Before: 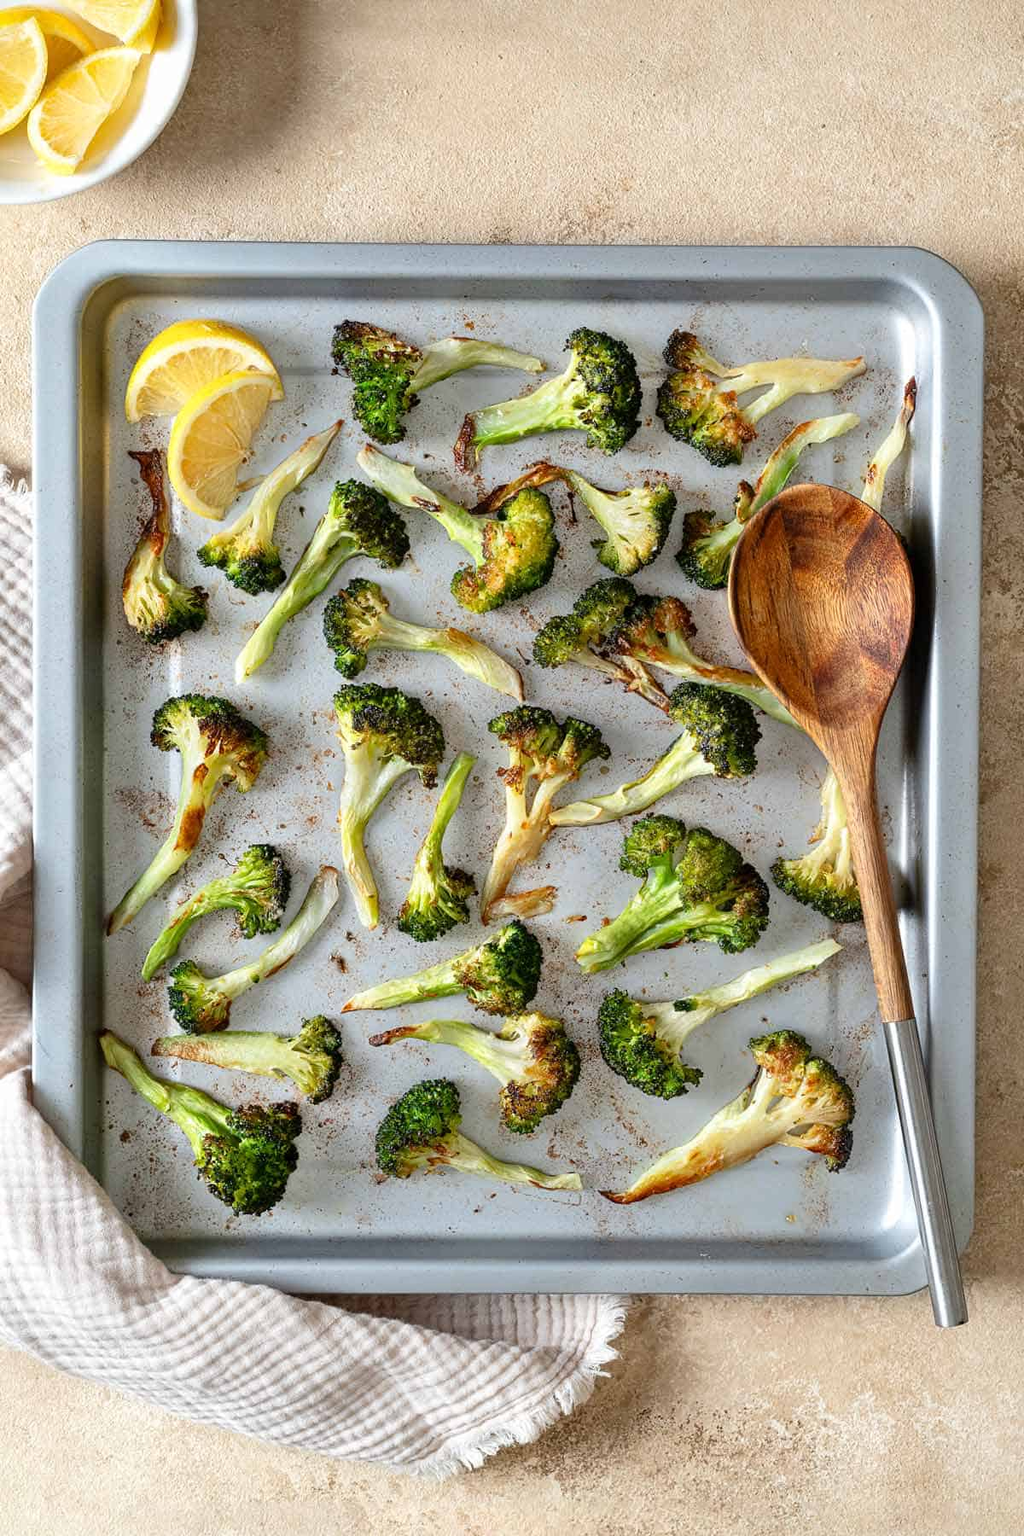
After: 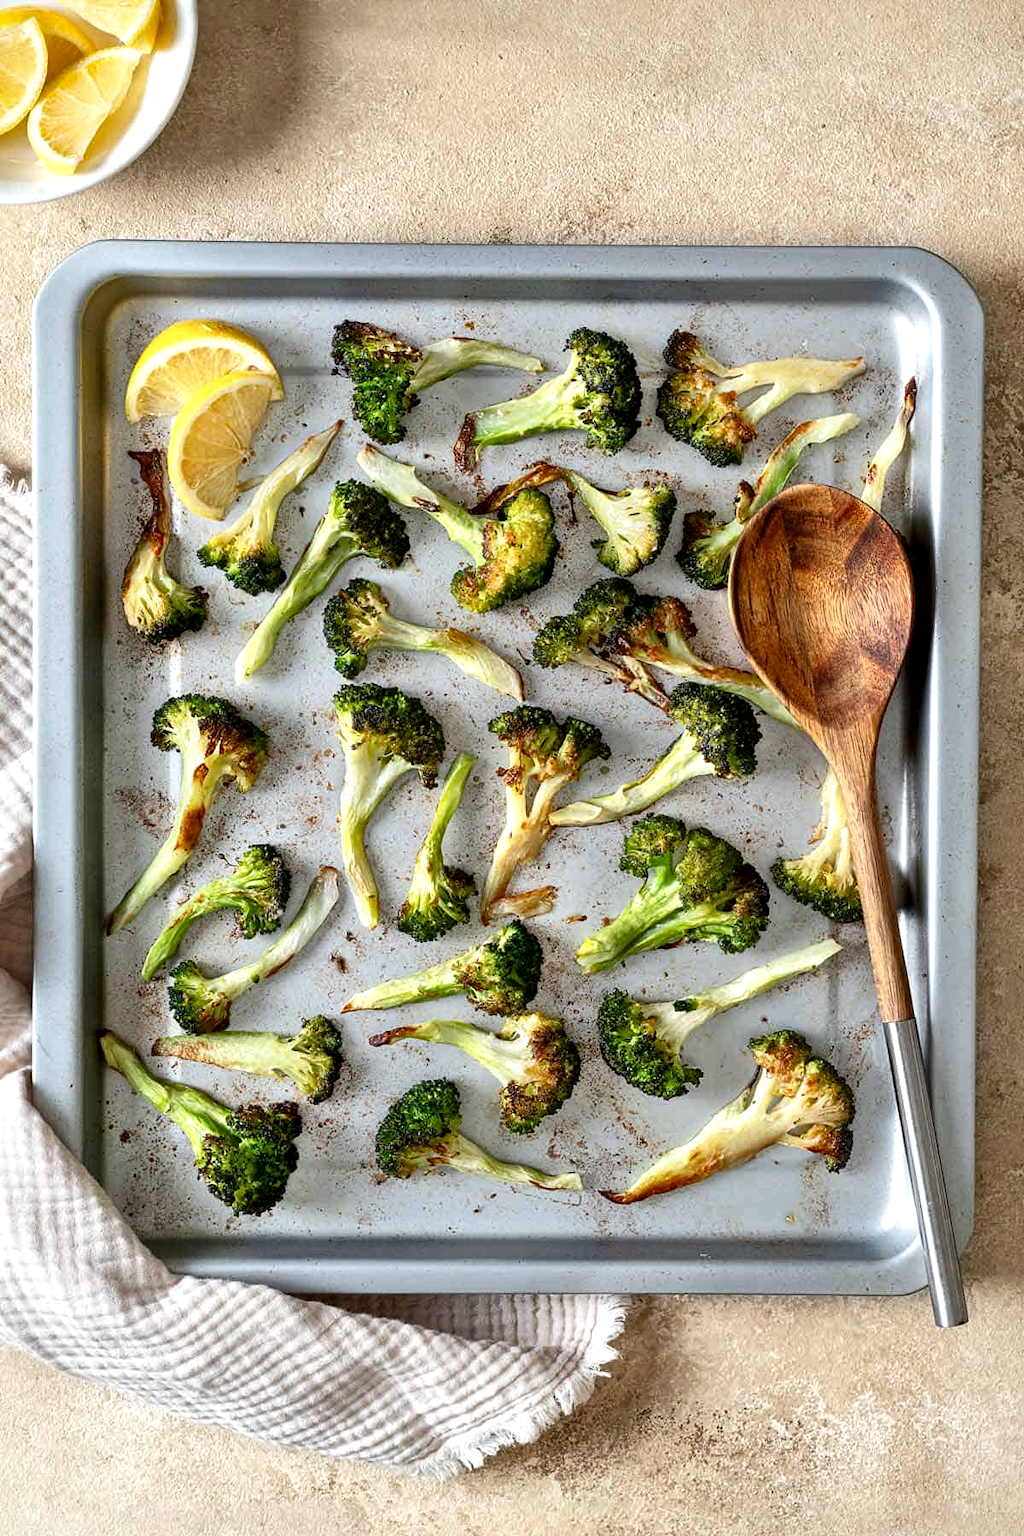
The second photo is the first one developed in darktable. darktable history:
local contrast: mode bilateral grid, contrast 25, coarseness 47, detail 151%, midtone range 0.2
